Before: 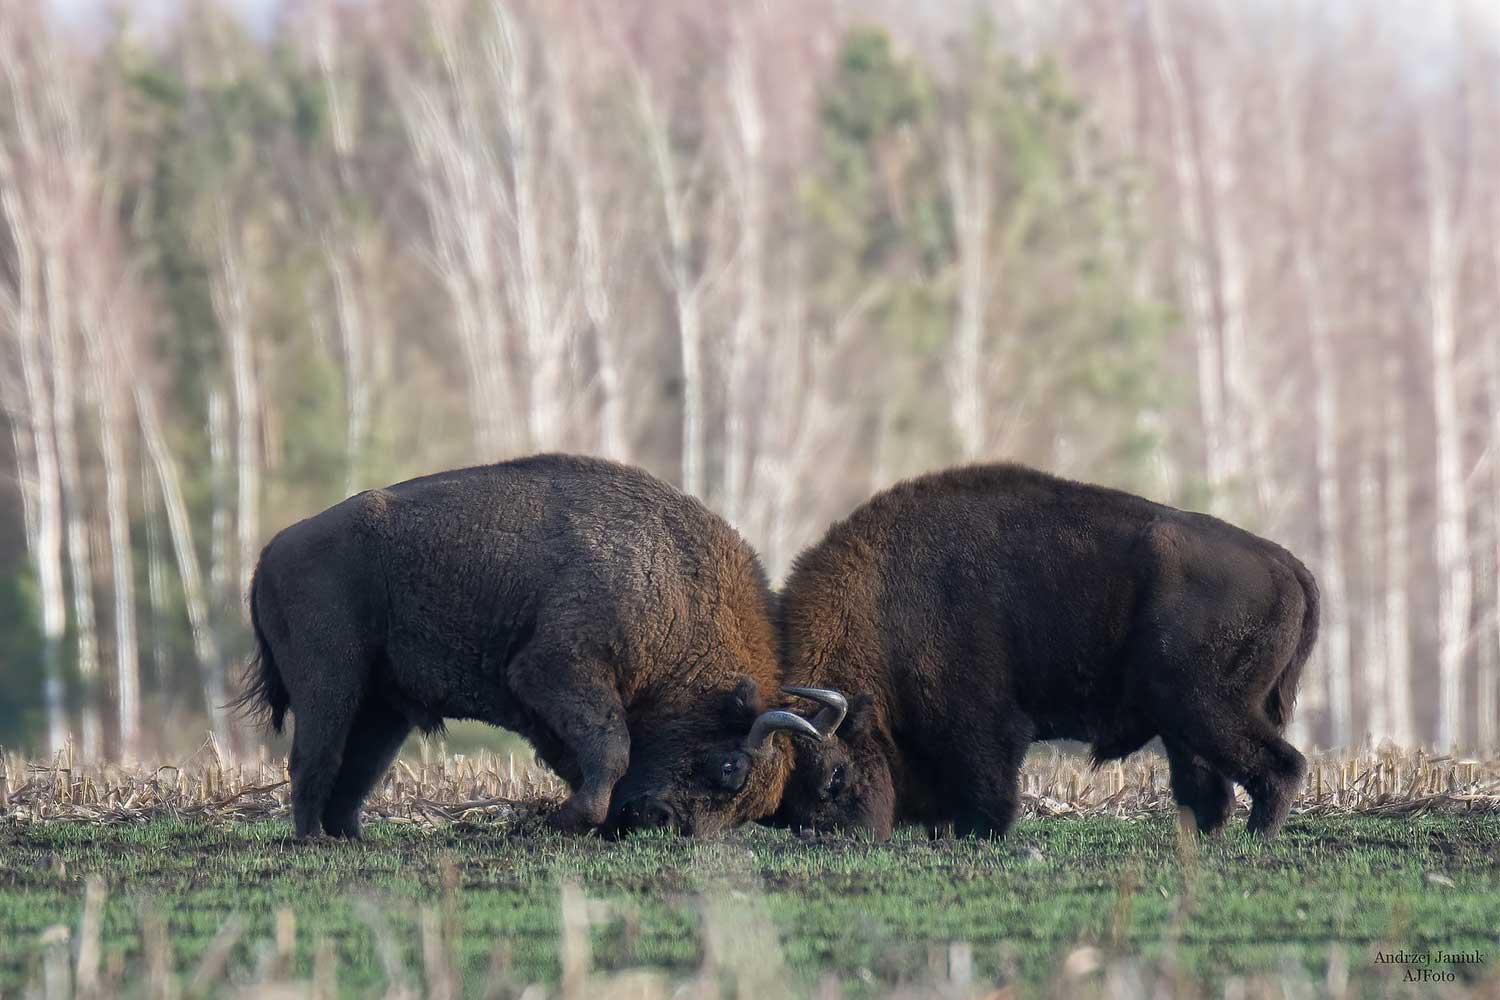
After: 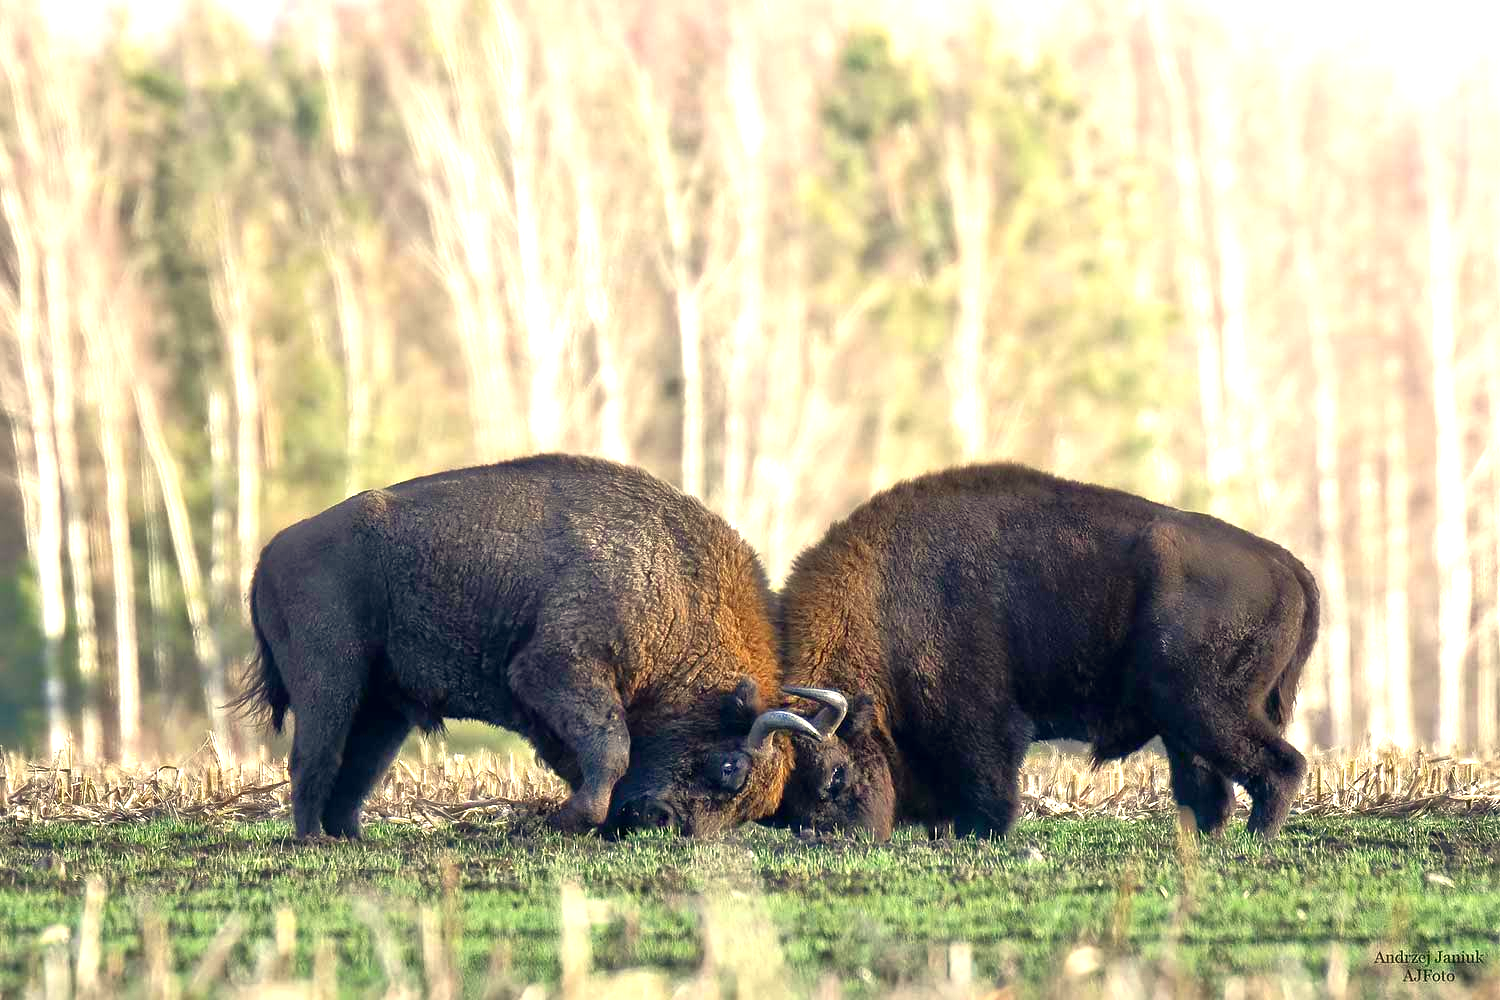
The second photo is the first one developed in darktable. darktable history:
contrast brightness saturation: contrast 0.13, brightness -0.24, saturation 0.14
tone equalizer: -7 EV 0.15 EV, -6 EV 0.6 EV, -5 EV 1.15 EV, -4 EV 1.33 EV, -3 EV 1.15 EV, -2 EV 0.6 EV, -1 EV 0.15 EV, mask exposure compensation -0.5 EV
color correction: highlights a* 1.39, highlights b* 17.83
exposure: exposure 1.061 EV, compensate highlight preservation false
